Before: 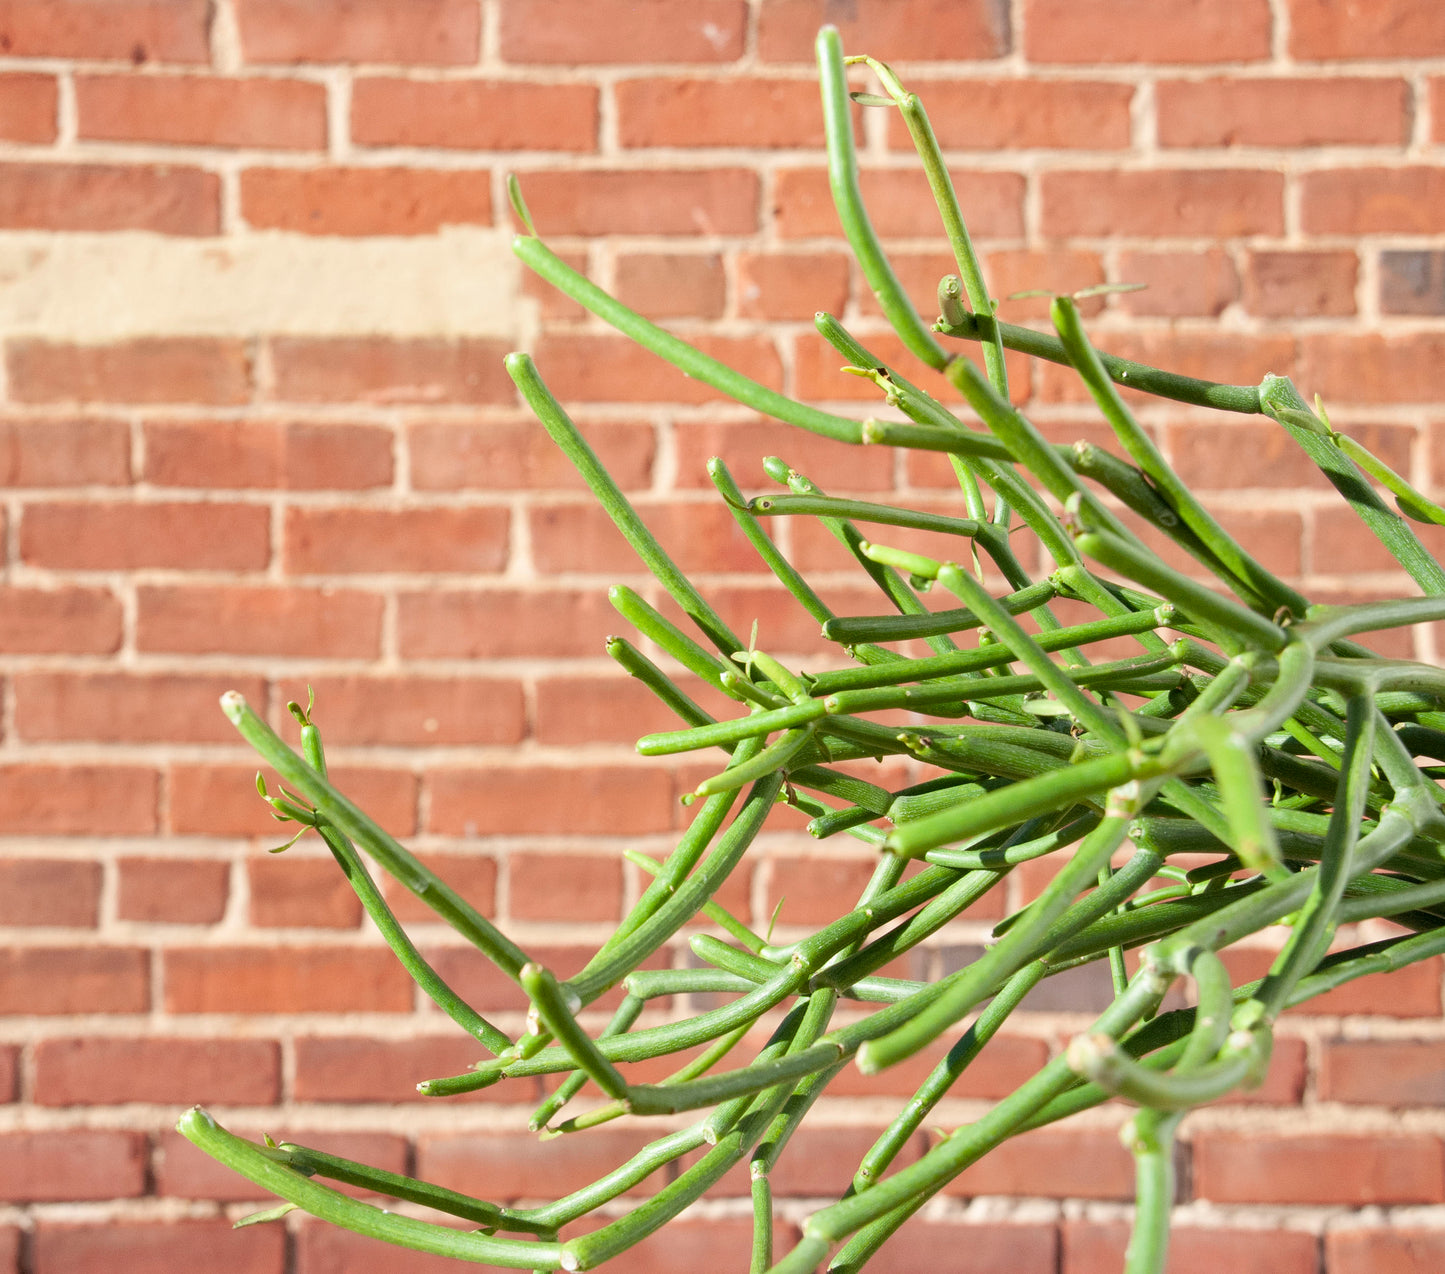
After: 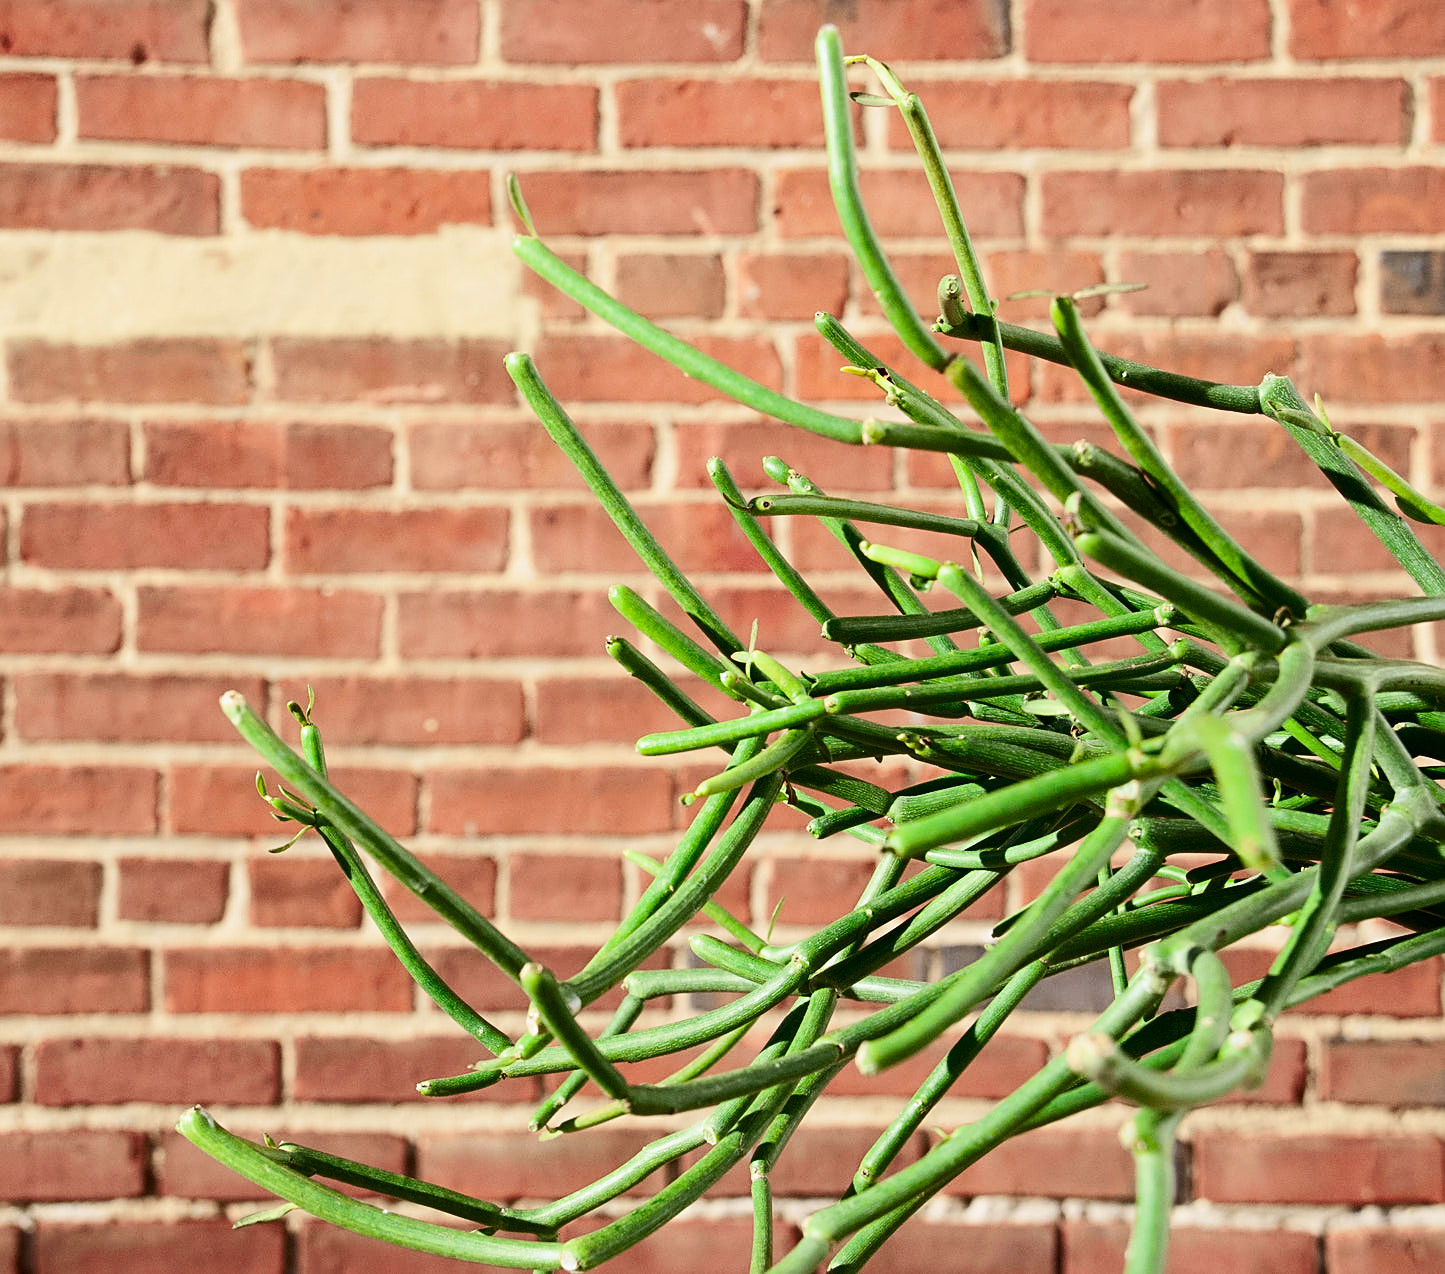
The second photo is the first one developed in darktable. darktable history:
sharpen: on, module defaults
tone curve: curves: ch0 [(0, 0) (0.078, 0.052) (0.236, 0.22) (0.427, 0.472) (0.508, 0.586) (0.654, 0.742) (0.793, 0.851) (0.994, 0.974)]; ch1 [(0, 0) (0.161, 0.092) (0.35, 0.33) (0.392, 0.392) (0.456, 0.456) (0.505, 0.502) (0.537, 0.518) (0.553, 0.534) (0.602, 0.579) (0.718, 0.718) (1, 1)]; ch2 [(0, 0) (0.346, 0.362) (0.411, 0.412) (0.502, 0.502) (0.531, 0.521) (0.586, 0.59) (0.621, 0.604) (1, 1)], color space Lab, independent channels, preserve colors none
contrast brightness saturation: contrast 0.1, brightness -0.26, saturation 0.14
